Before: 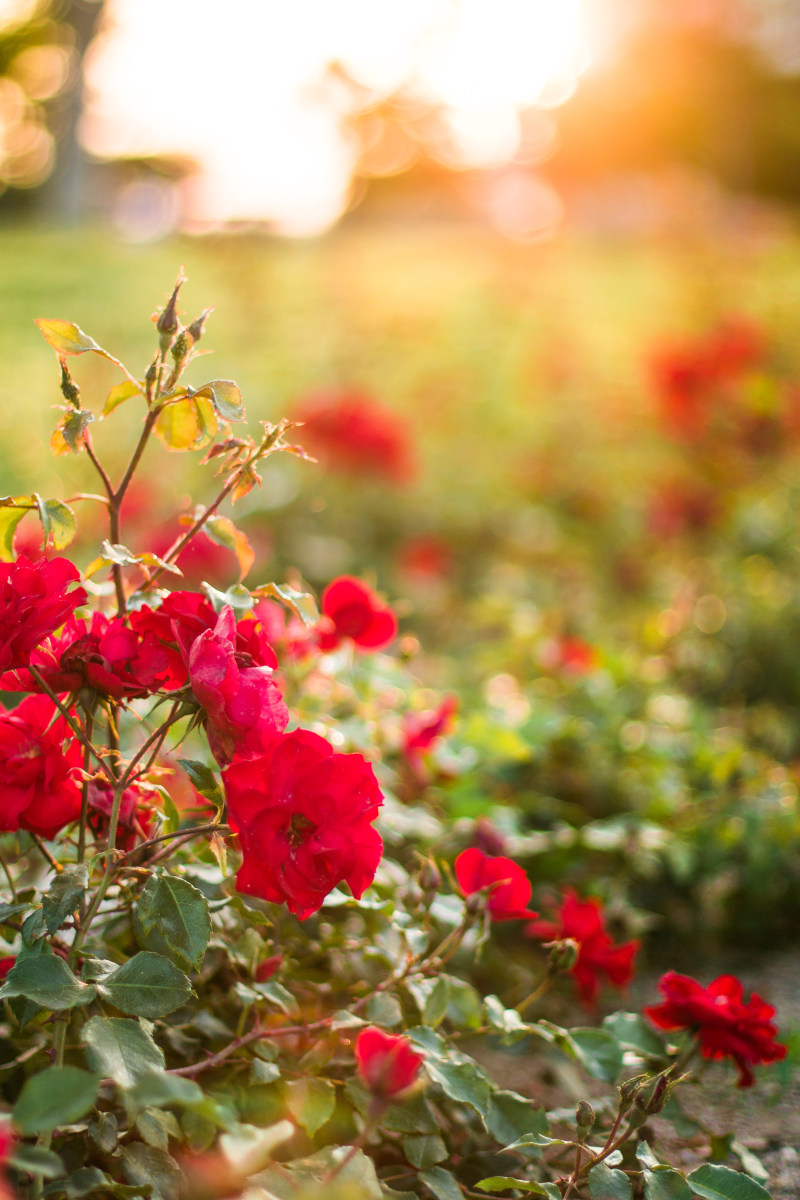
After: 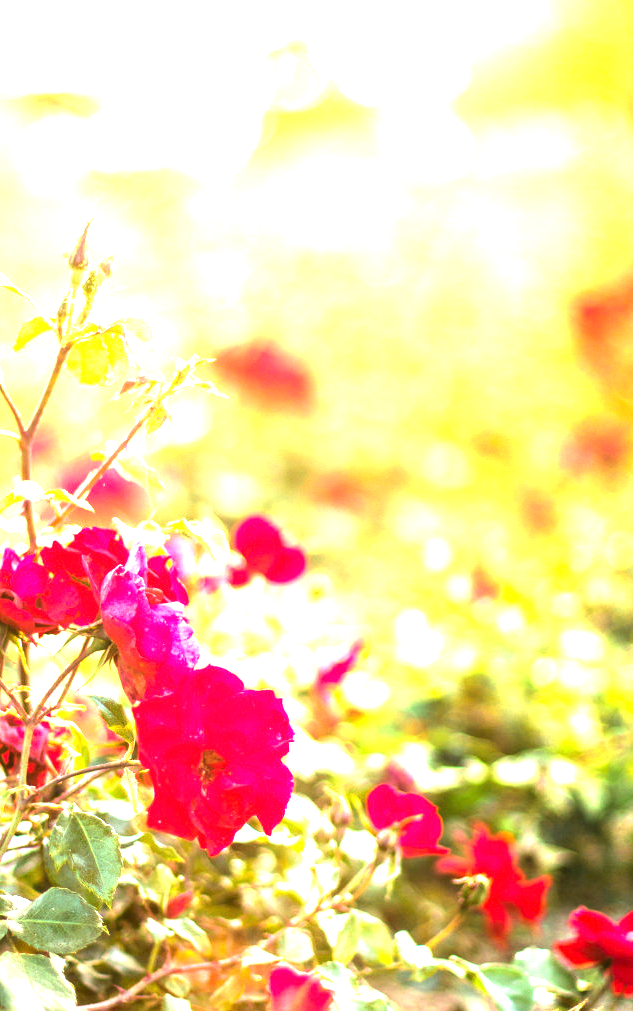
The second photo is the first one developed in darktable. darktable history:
crop: left 11.225%, top 5.381%, right 9.565%, bottom 10.314%
exposure: exposure 2 EV, compensate exposure bias true, compensate highlight preservation false
tone equalizer: -8 EV -0.417 EV, -7 EV -0.389 EV, -6 EV -0.333 EV, -5 EV -0.222 EV, -3 EV 0.222 EV, -2 EV 0.333 EV, -1 EV 0.389 EV, +0 EV 0.417 EV, edges refinement/feathering 500, mask exposure compensation -1.57 EV, preserve details no
